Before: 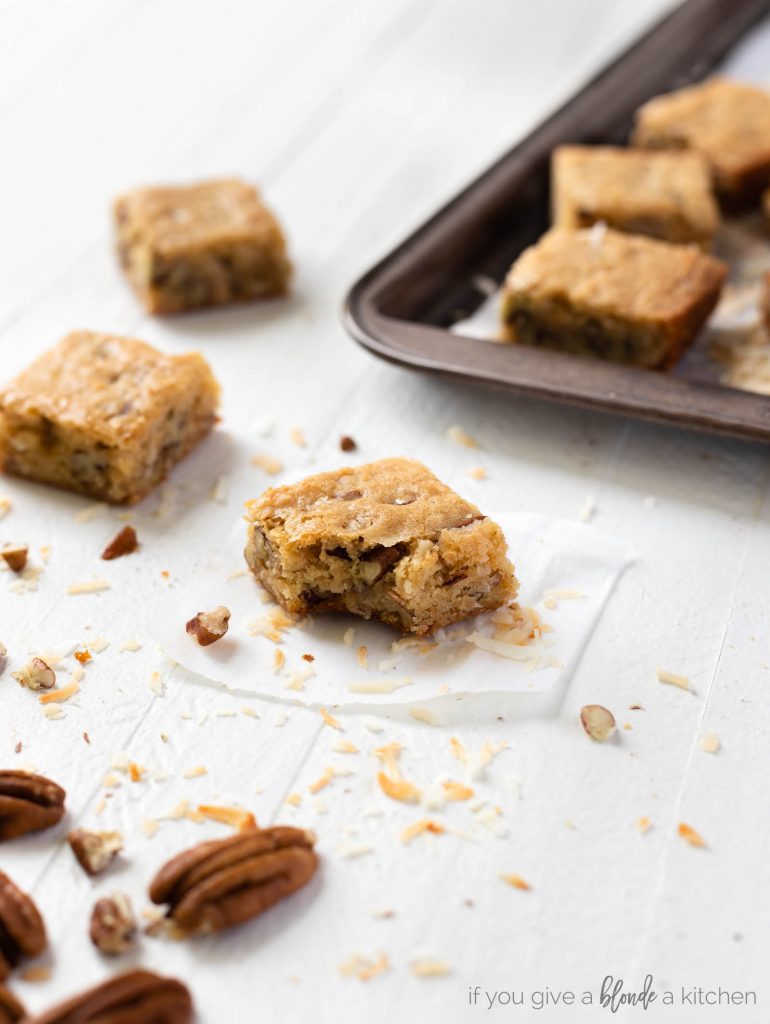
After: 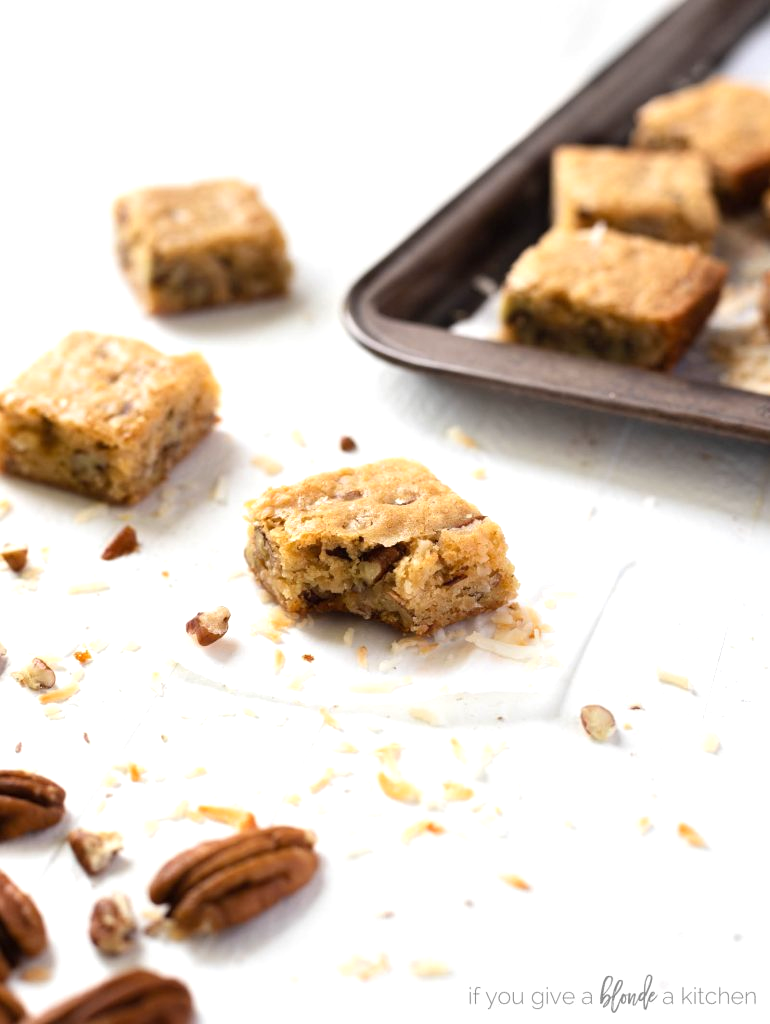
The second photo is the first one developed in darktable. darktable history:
exposure: black level correction 0, exposure 0.399 EV, compensate highlight preservation false
